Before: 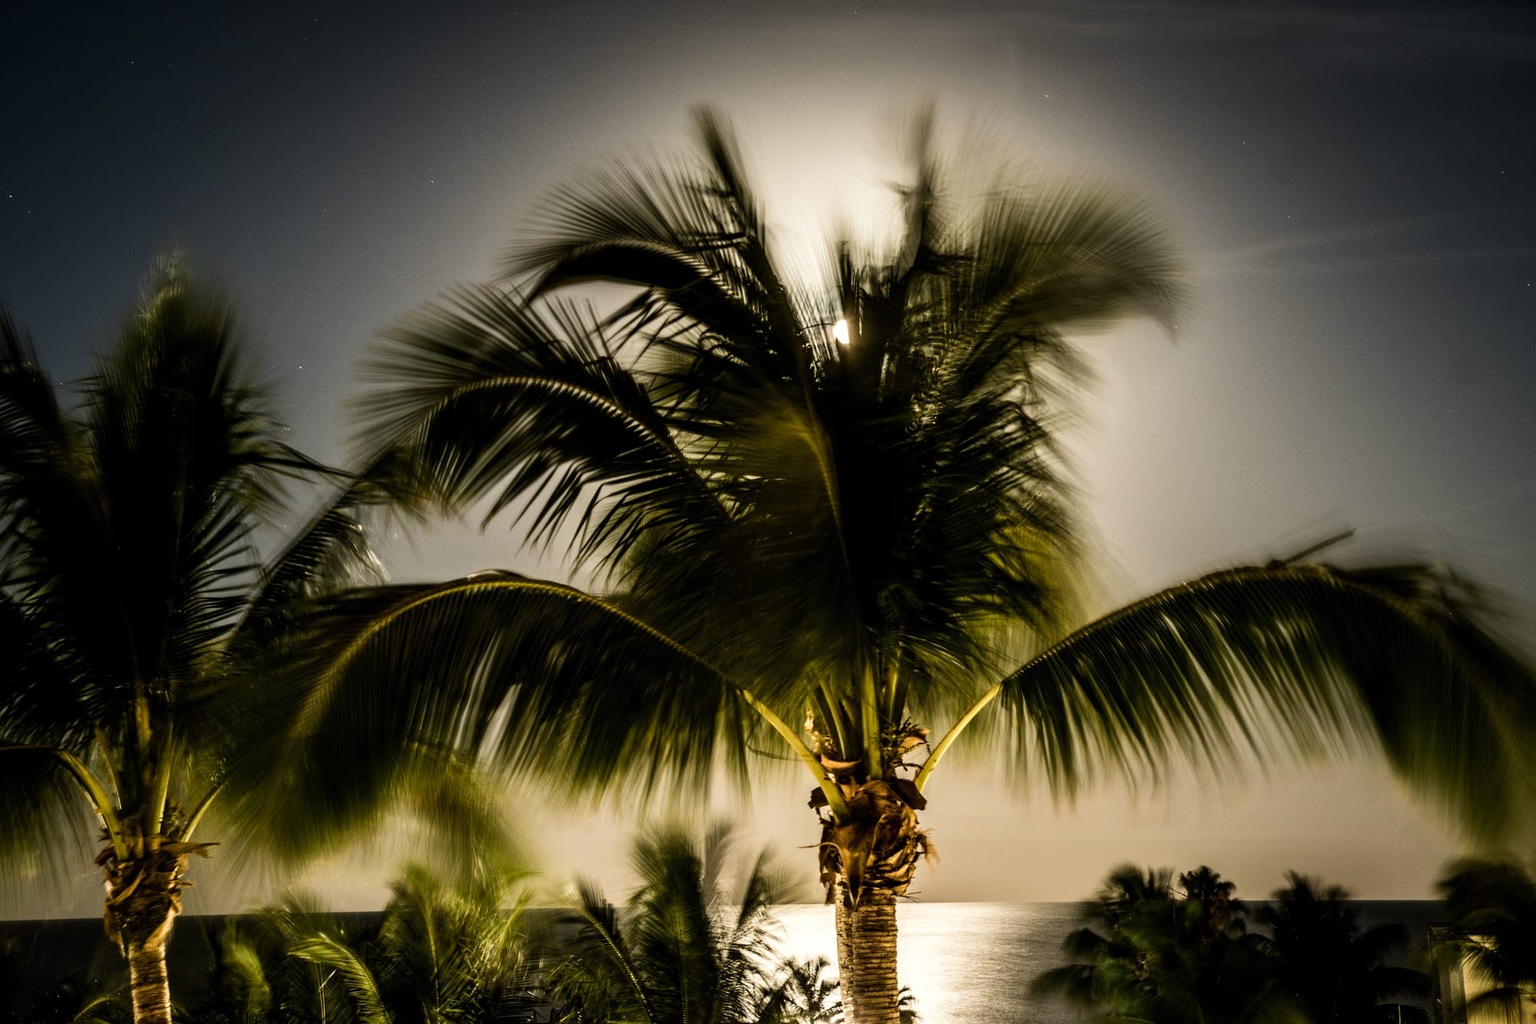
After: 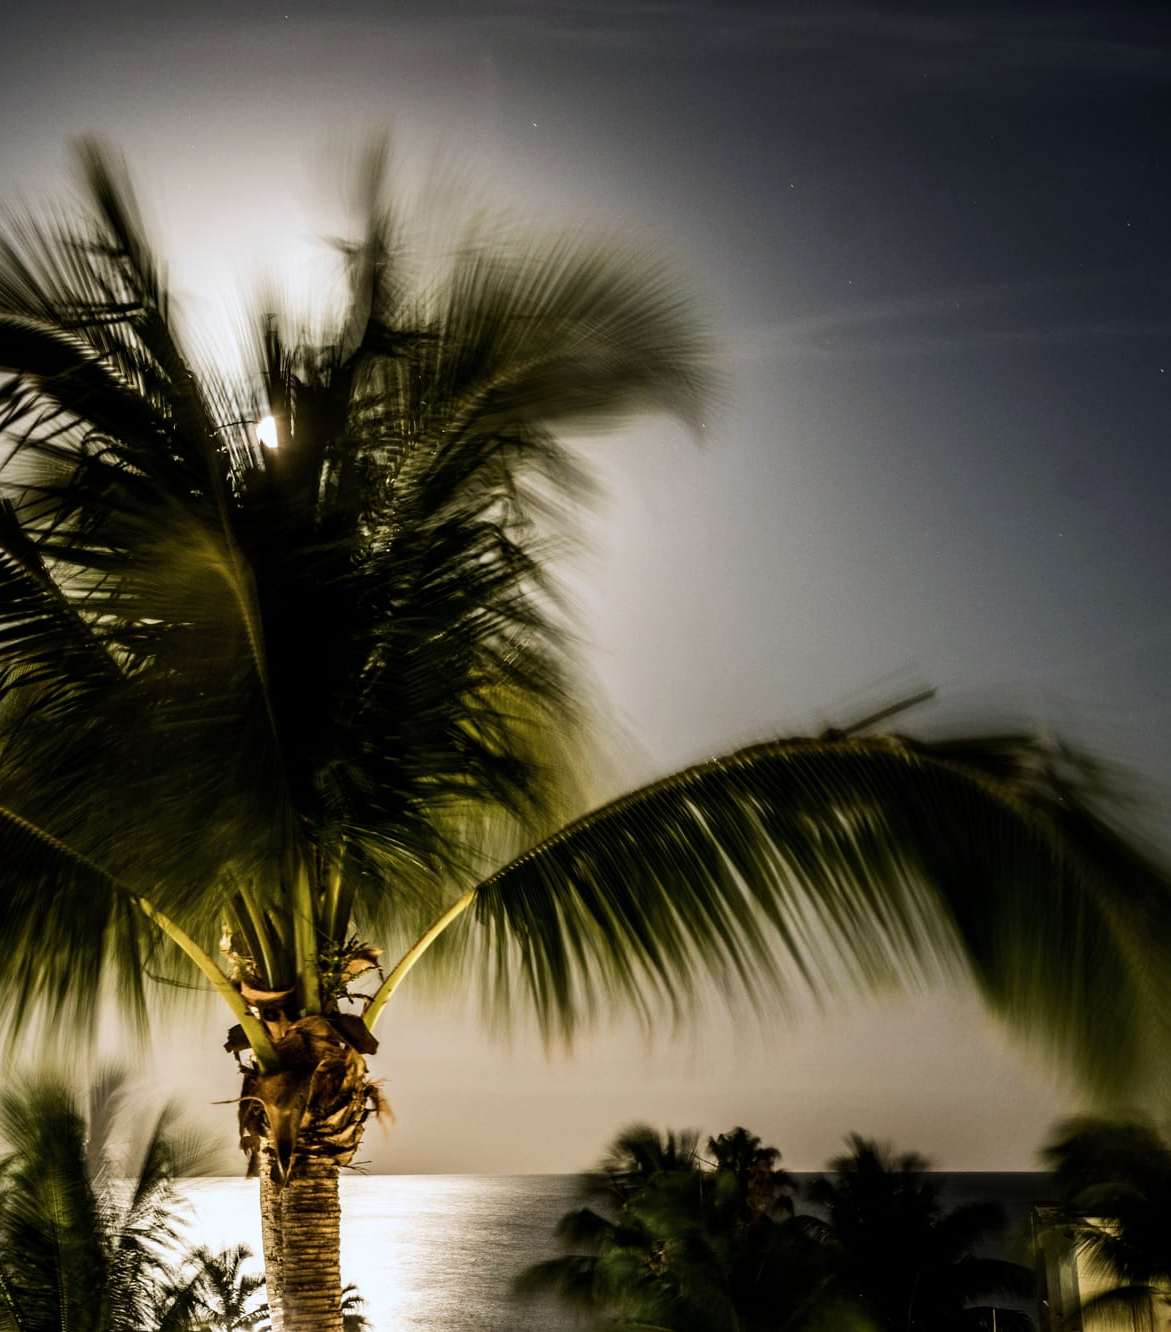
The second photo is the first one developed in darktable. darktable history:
exposure: exposure -0.048 EV, compensate highlight preservation false
crop: left 41.402%
color calibration: illuminant as shot in camera, x 0.358, y 0.373, temperature 4628.91 K
white balance: red 0.986, blue 1.01
